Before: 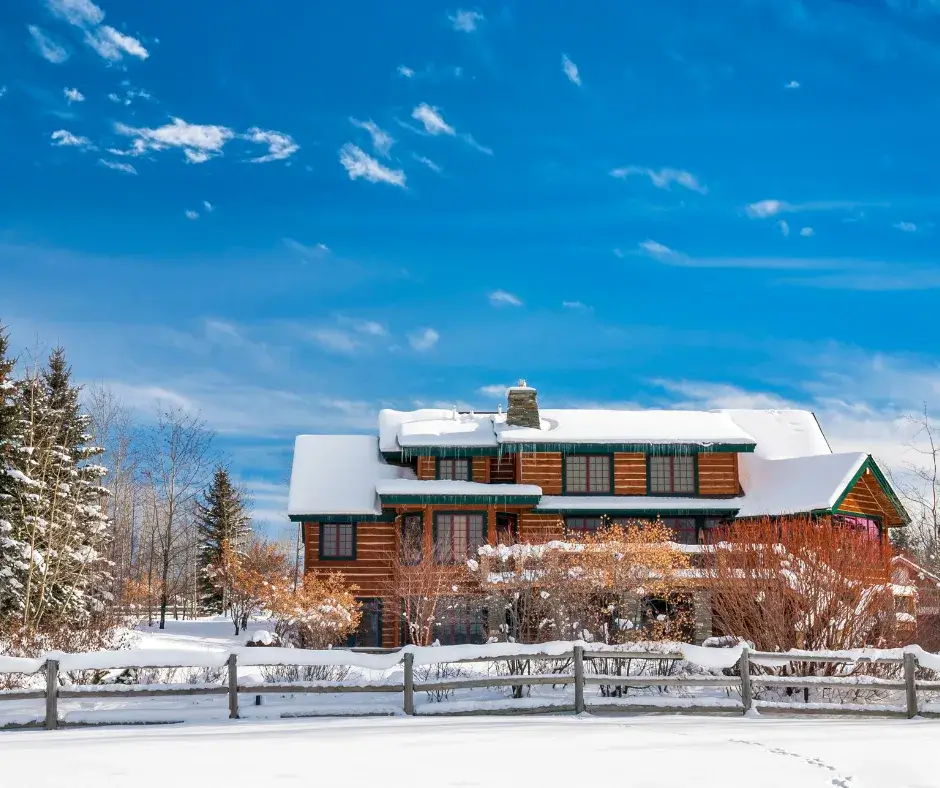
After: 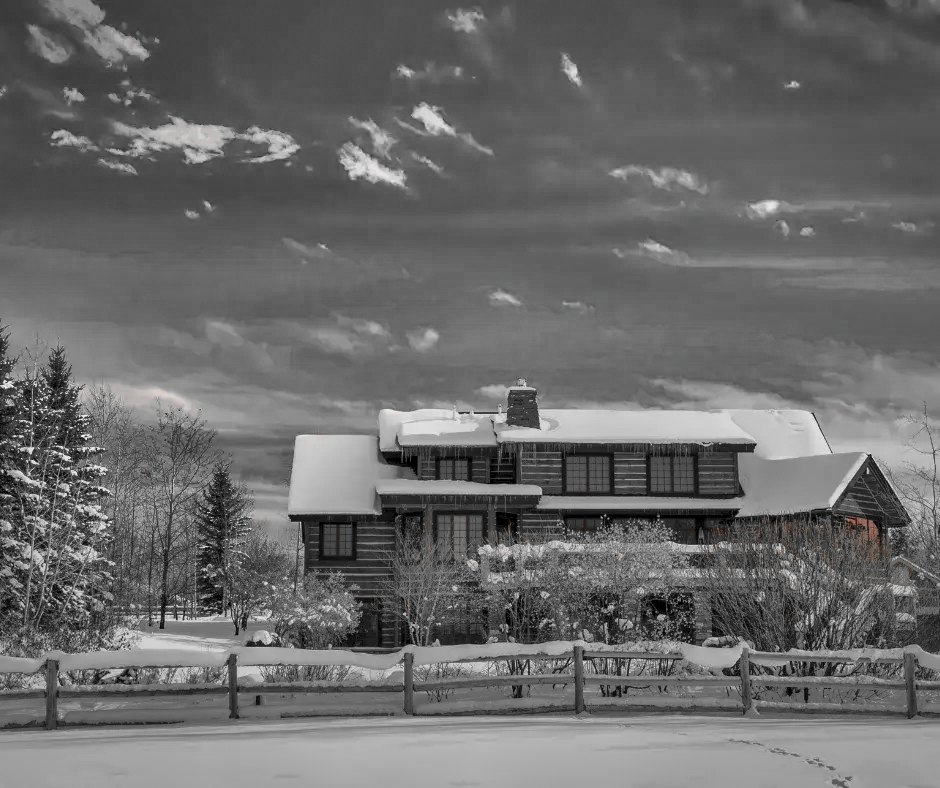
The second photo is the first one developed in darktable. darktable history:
color correction: highlights a* 8.98, highlights b* 15.09, shadows a* -0.49, shadows b* 26.52
vignetting: fall-off start 91%, fall-off radius 39.39%, brightness -0.182, saturation -0.3, width/height ratio 1.219, shape 1.3, dithering 8-bit output, unbound false
color zones: curves: ch1 [(0, 0.006) (0.094, 0.285) (0.171, 0.001) (0.429, 0.001) (0.571, 0.003) (0.714, 0.004) (0.857, 0.004) (1, 0.006)] | blend: blend mode normal, opacity 86%; mask: uniform (no mask)
local contrast: mode bilateral grid, contrast 25, coarseness 60, detail 151%, midtone range 0.2
tone mapping: contrast compression 1.5, spatial extent 10 | blend: blend mode average, opacity 100%; mask: uniform (no mask)
contrast equalizer: y [[0.5 ×6], [0.5 ×6], [0.975, 0.964, 0.925, 0.865, 0.793, 0.721], [0 ×6], [0 ×6]]
